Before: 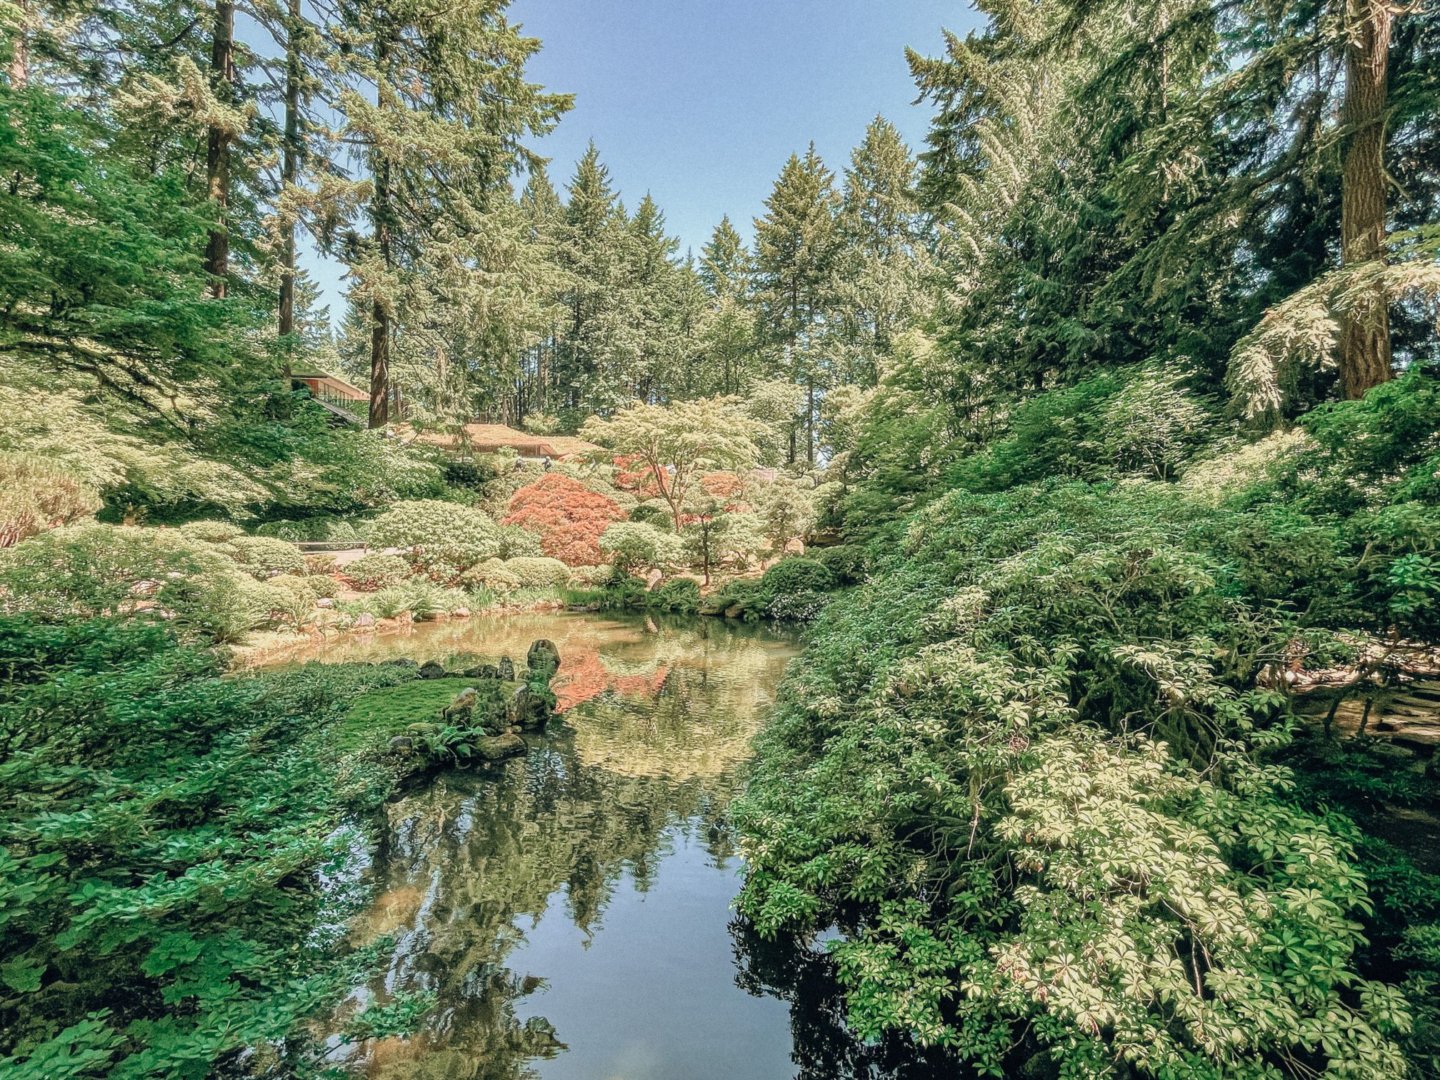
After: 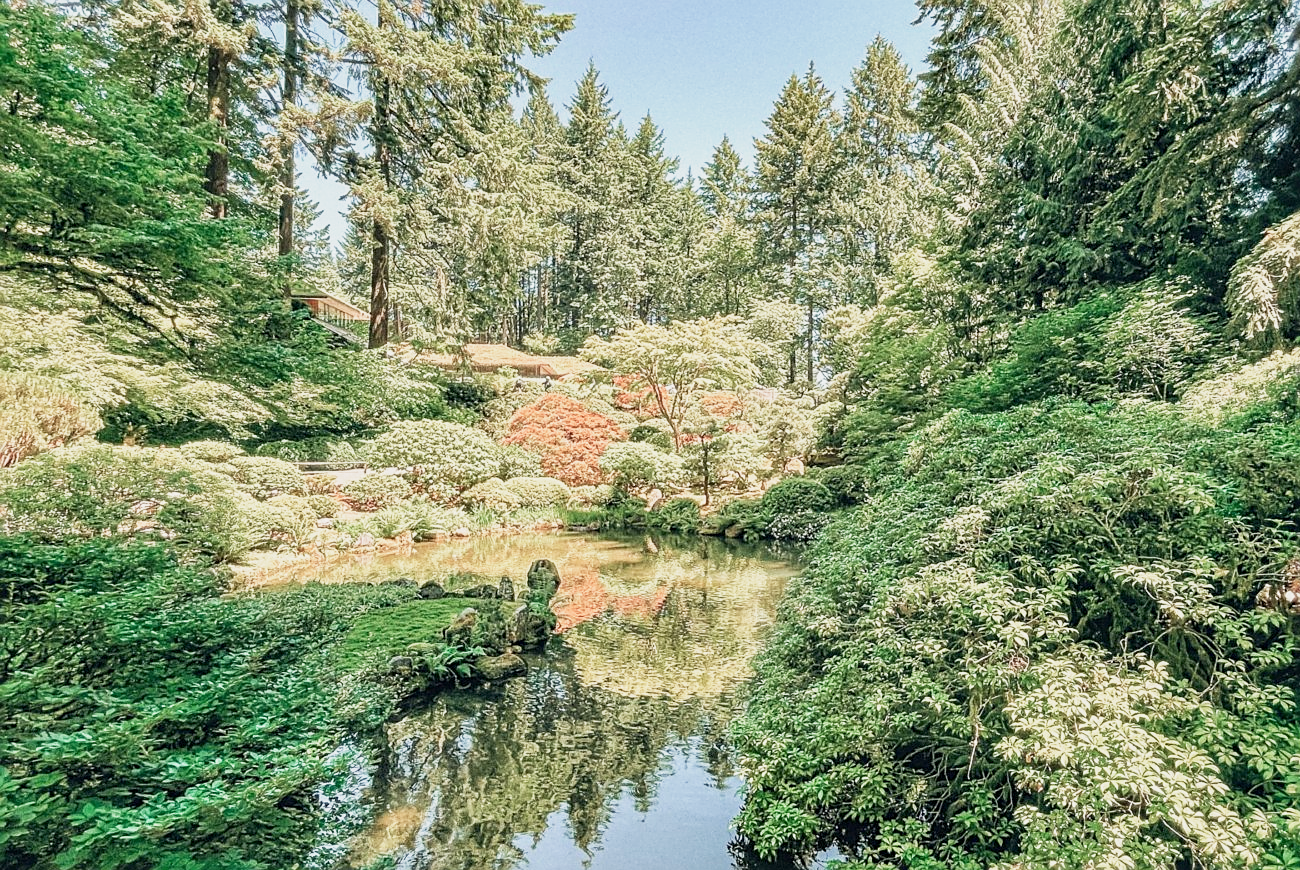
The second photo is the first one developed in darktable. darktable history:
sharpen: on, module defaults
base curve: curves: ch0 [(0, 0) (0.088, 0.125) (0.176, 0.251) (0.354, 0.501) (0.613, 0.749) (1, 0.877)], preserve colors none
crop: top 7.49%, right 9.717%, bottom 11.943%
